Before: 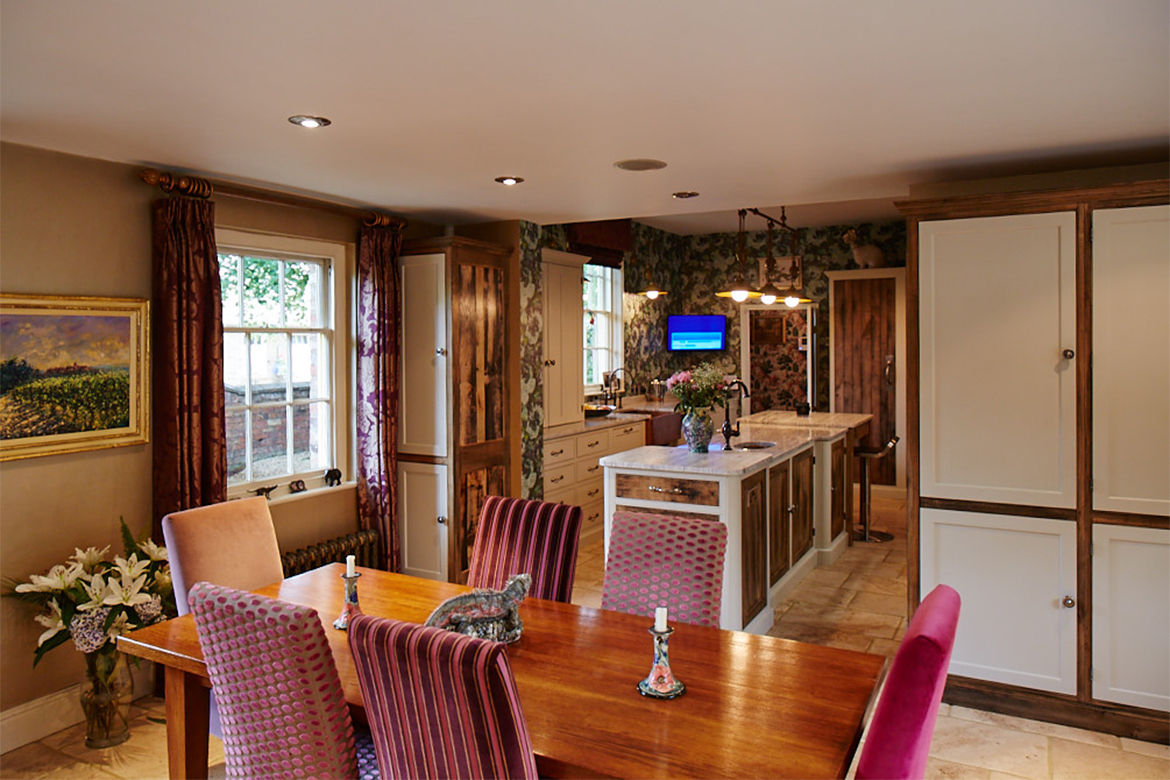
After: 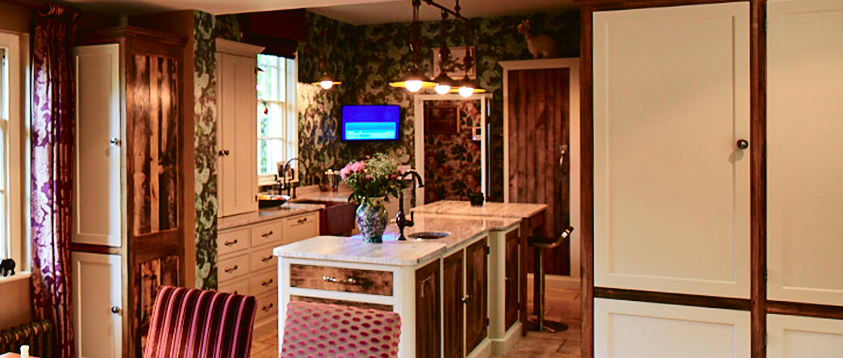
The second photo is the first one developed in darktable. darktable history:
crop and rotate: left 27.938%, top 27.046%, bottom 27.046%
tone curve: curves: ch0 [(0, 0.021) (0.049, 0.044) (0.152, 0.14) (0.328, 0.357) (0.473, 0.529) (0.641, 0.705) (0.868, 0.887) (1, 0.969)]; ch1 [(0, 0) (0.322, 0.328) (0.43, 0.425) (0.474, 0.466) (0.502, 0.503) (0.522, 0.526) (0.564, 0.591) (0.602, 0.632) (0.677, 0.701) (0.859, 0.885) (1, 1)]; ch2 [(0, 0) (0.33, 0.301) (0.447, 0.44) (0.502, 0.505) (0.535, 0.554) (0.565, 0.598) (0.618, 0.629) (1, 1)], color space Lab, independent channels, preserve colors none
tone equalizer: -8 EV -0.417 EV, -7 EV -0.389 EV, -6 EV -0.333 EV, -5 EV -0.222 EV, -3 EV 0.222 EV, -2 EV 0.333 EV, -1 EV 0.389 EV, +0 EV 0.417 EV, edges refinement/feathering 500, mask exposure compensation -1.57 EV, preserve details no
